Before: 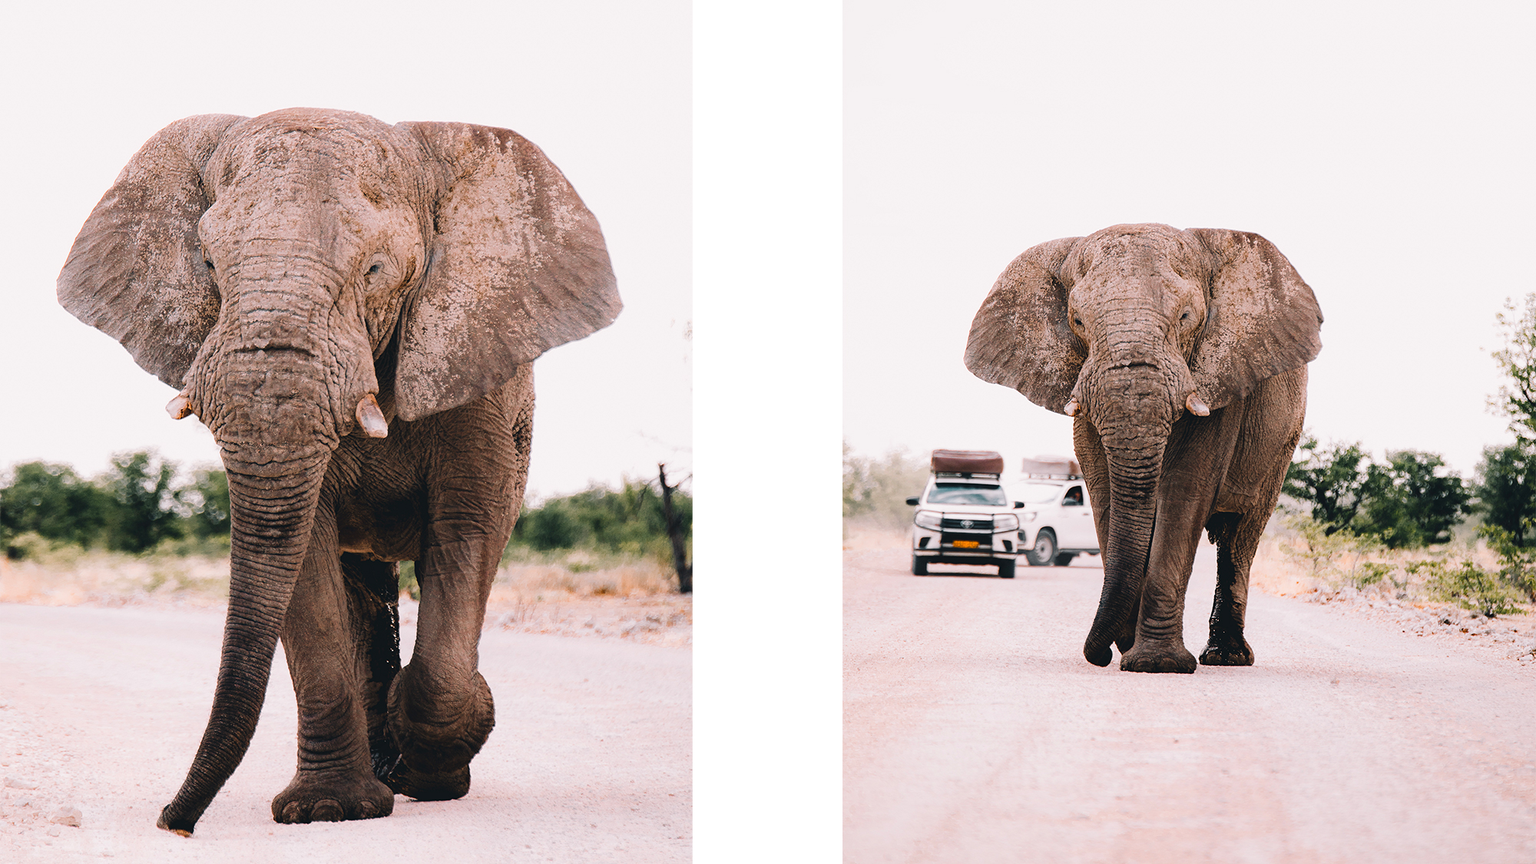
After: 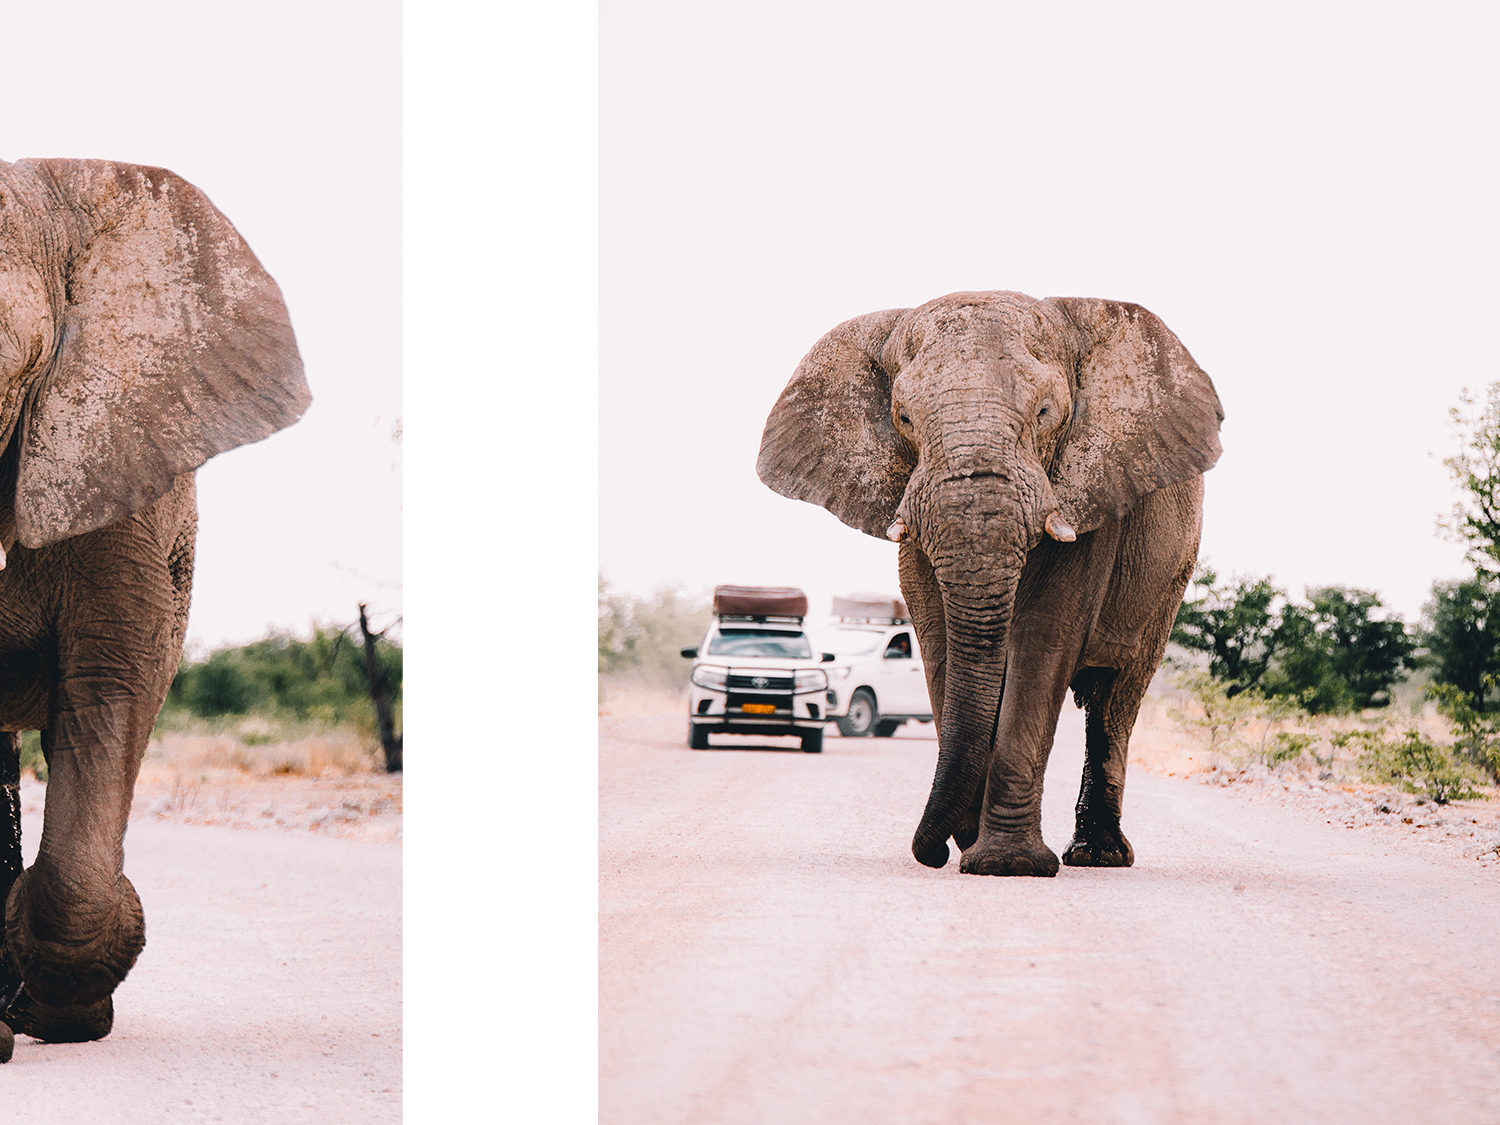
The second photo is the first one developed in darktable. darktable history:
crop and rotate: left 24.985%
